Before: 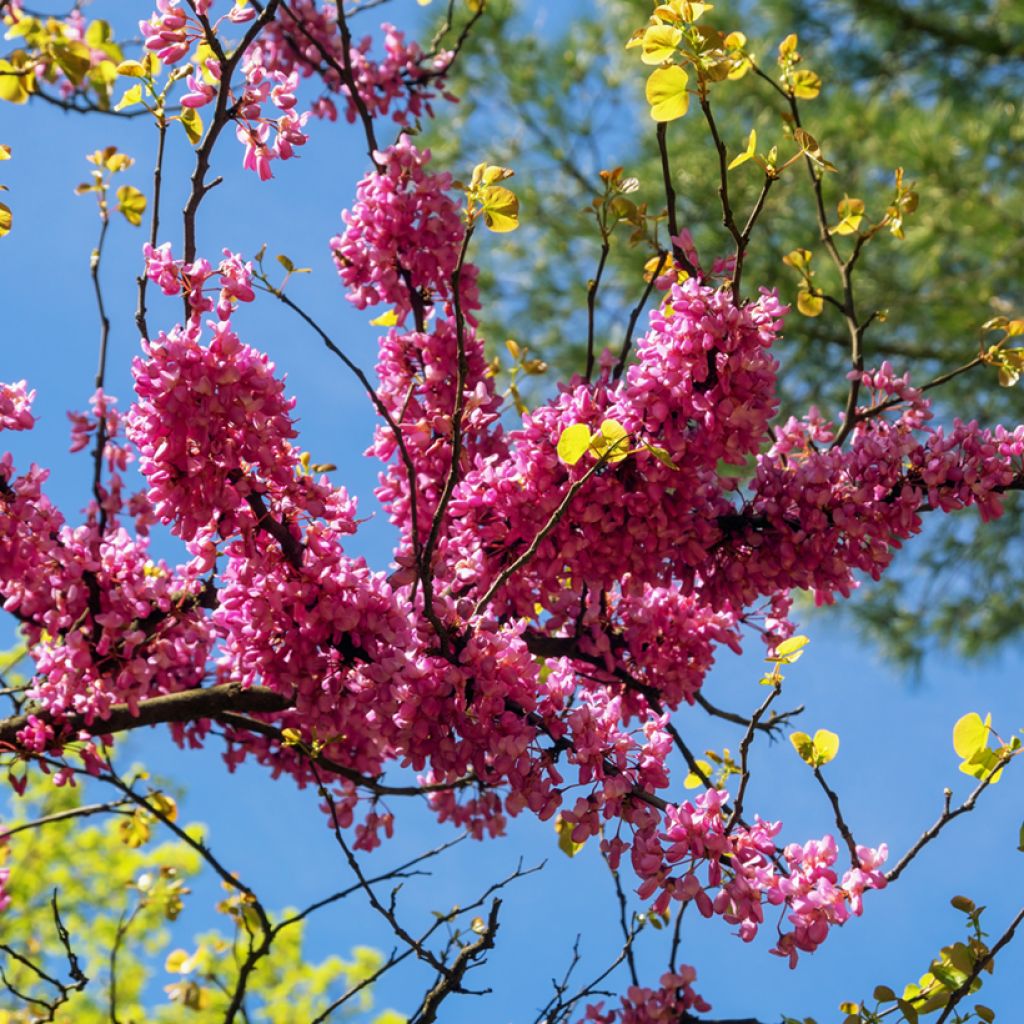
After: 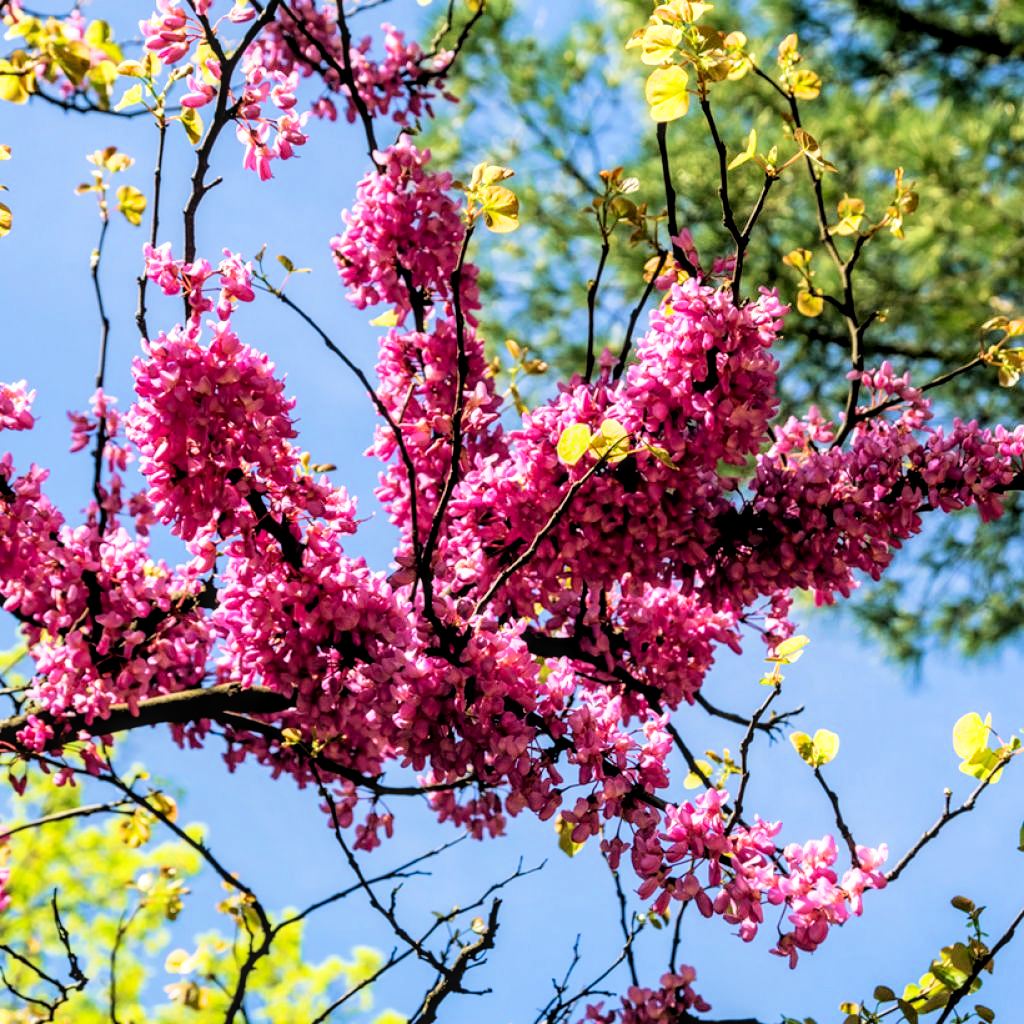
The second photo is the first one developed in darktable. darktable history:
velvia: on, module defaults
tone equalizer: -8 EV -0.786 EV, -7 EV -0.713 EV, -6 EV -0.62 EV, -5 EV -0.417 EV, -3 EV 0.374 EV, -2 EV 0.6 EV, -1 EV 0.689 EV, +0 EV 0.743 EV
filmic rgb: black relative exposure -5.04 EV, white relative exposure 3.55 EV, threshold 5.97 EV, hardness 3.17, contrast 1.387, highlights saturation mix -29.98%, enable highlight reconstruction true
local contrast: on, module defaults
contrast brightness saturation: contrast 0.038, saturation 0.07
